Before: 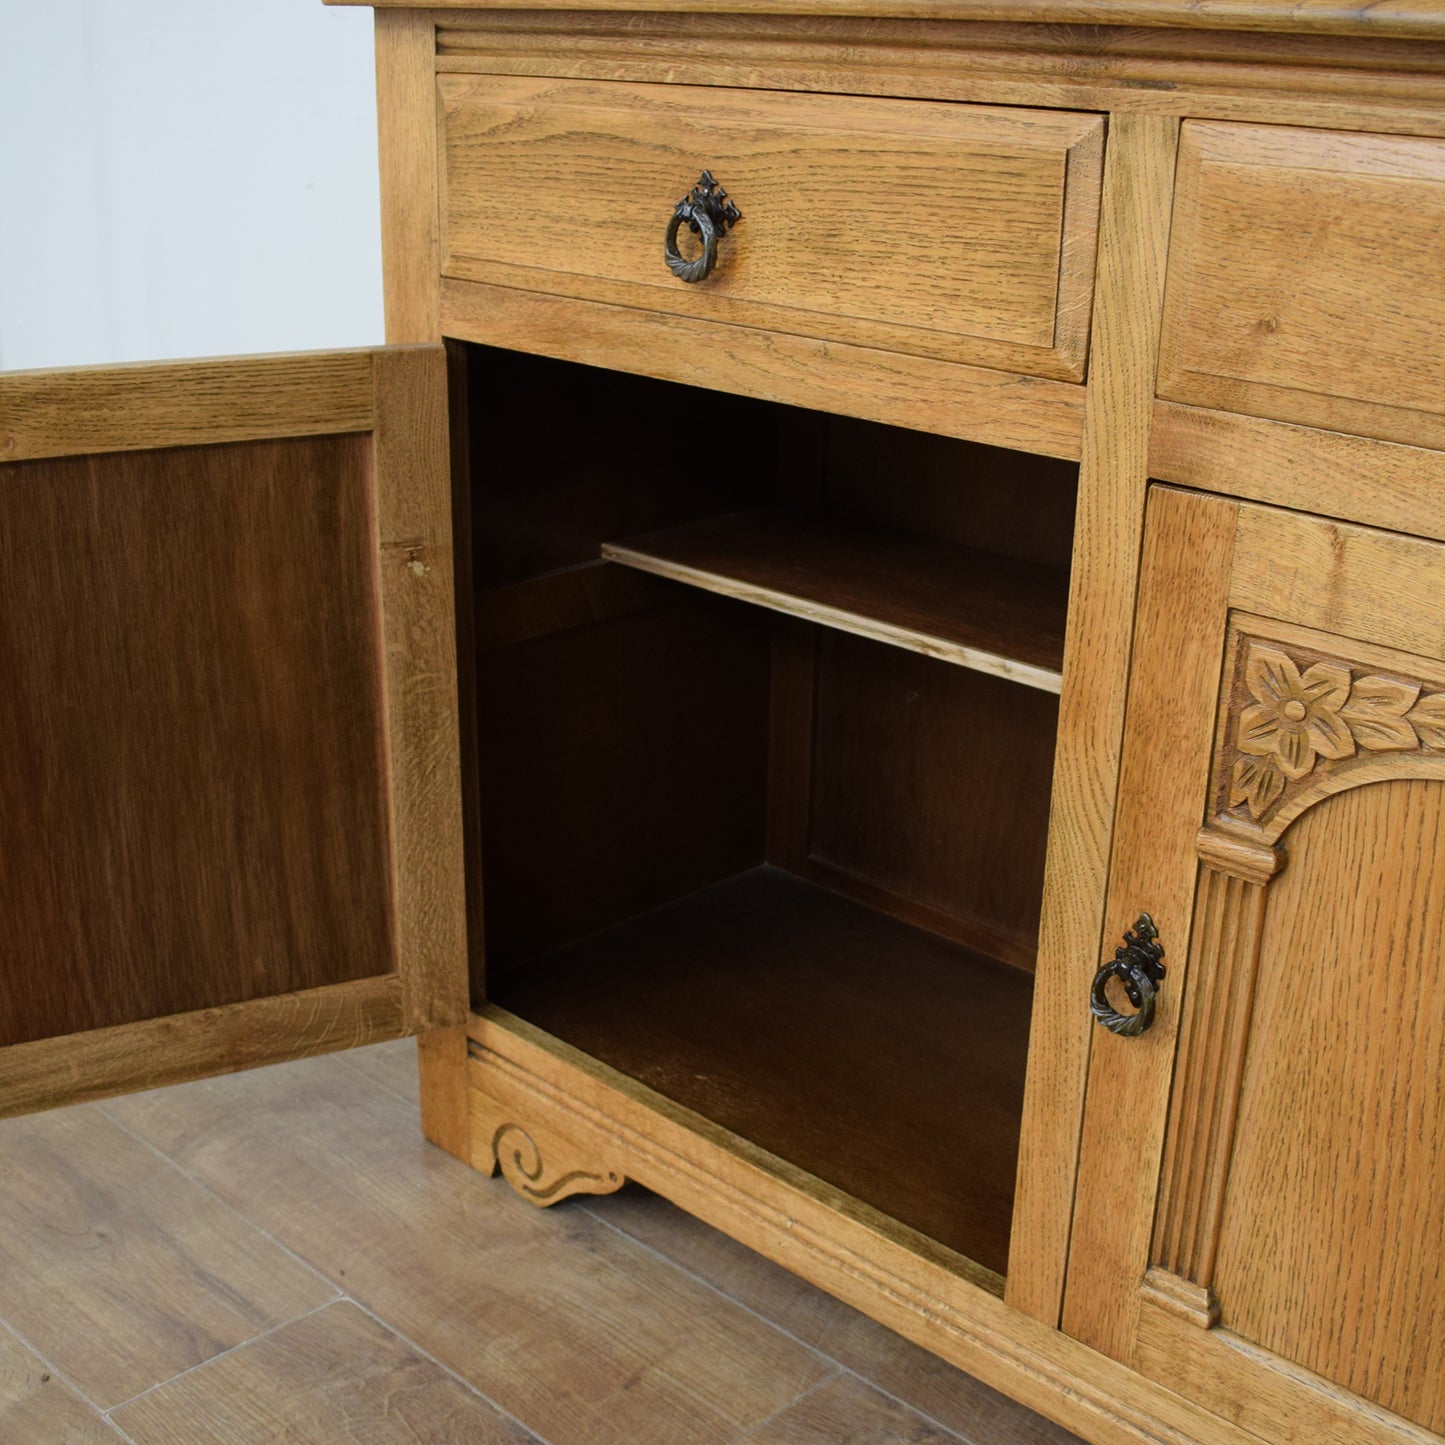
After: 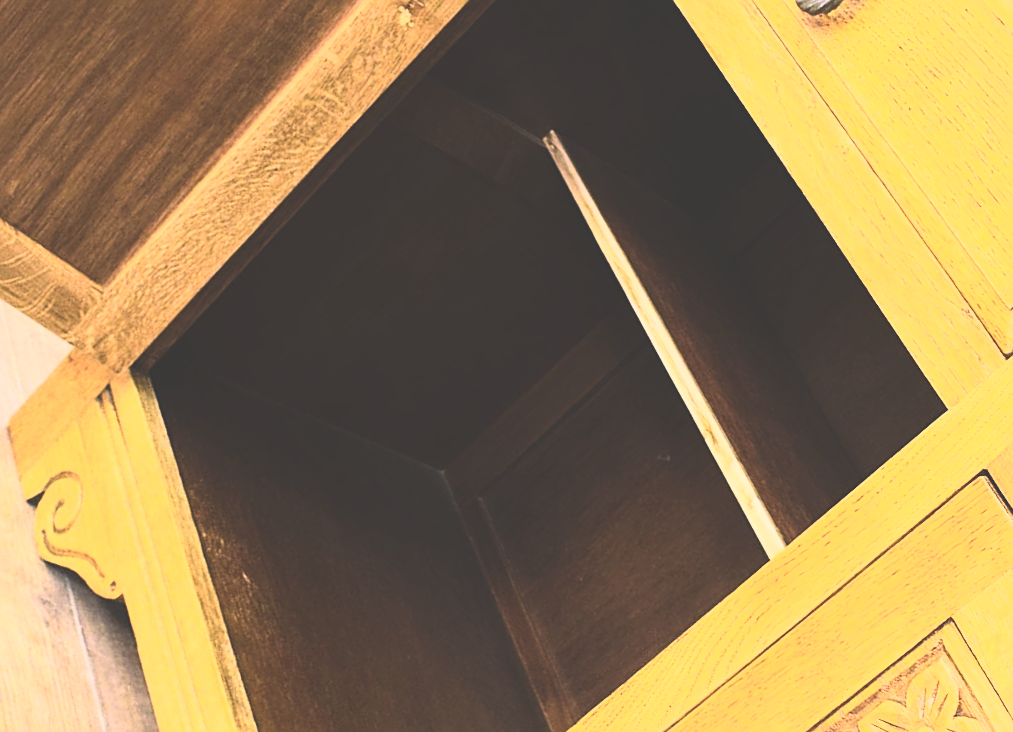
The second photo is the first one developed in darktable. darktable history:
sharpen: on, module defaults
crop and rotate: angle -44.9°, top 16.609%, right 0.818%, bottom 11.679%
tone equalizer: -8 EV -0.389 EV, -7 EV -0.365 EV, -6 EV -0.33 EV, -5 EV -0.236 EV, -3 EV 0.225 EV, -2 EV 0.308 EV, -1 EV 0.368 EV, +0 EV 0.443 EV
color balance rgb: highlights gain › chroma 4.518%, highlights gain › hue 32.43°, global offset › luminance 1.982%, perceptual saturation grading › global saturation 14.627%, global vibrance 39.656%
exposure: black level correction 0, exposure 0.697 EV, compensate exposure bias true, compensate highlight preservation false
contrast brightness saturation: contrast 0.44, brightness 0.55, saturation -0.192
